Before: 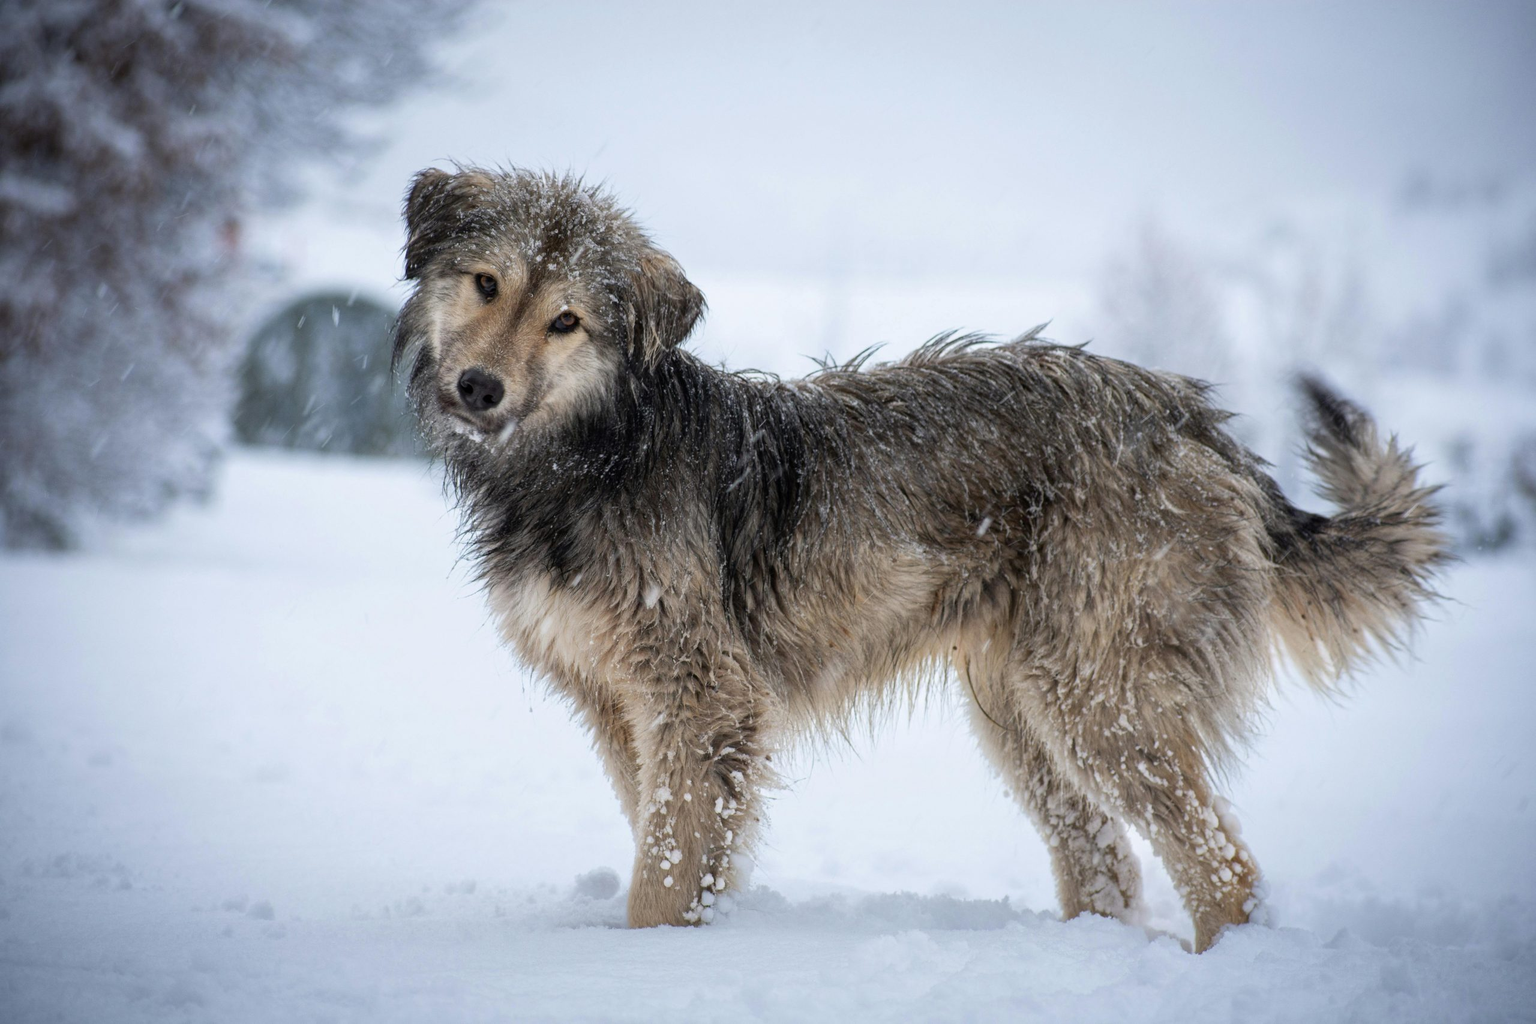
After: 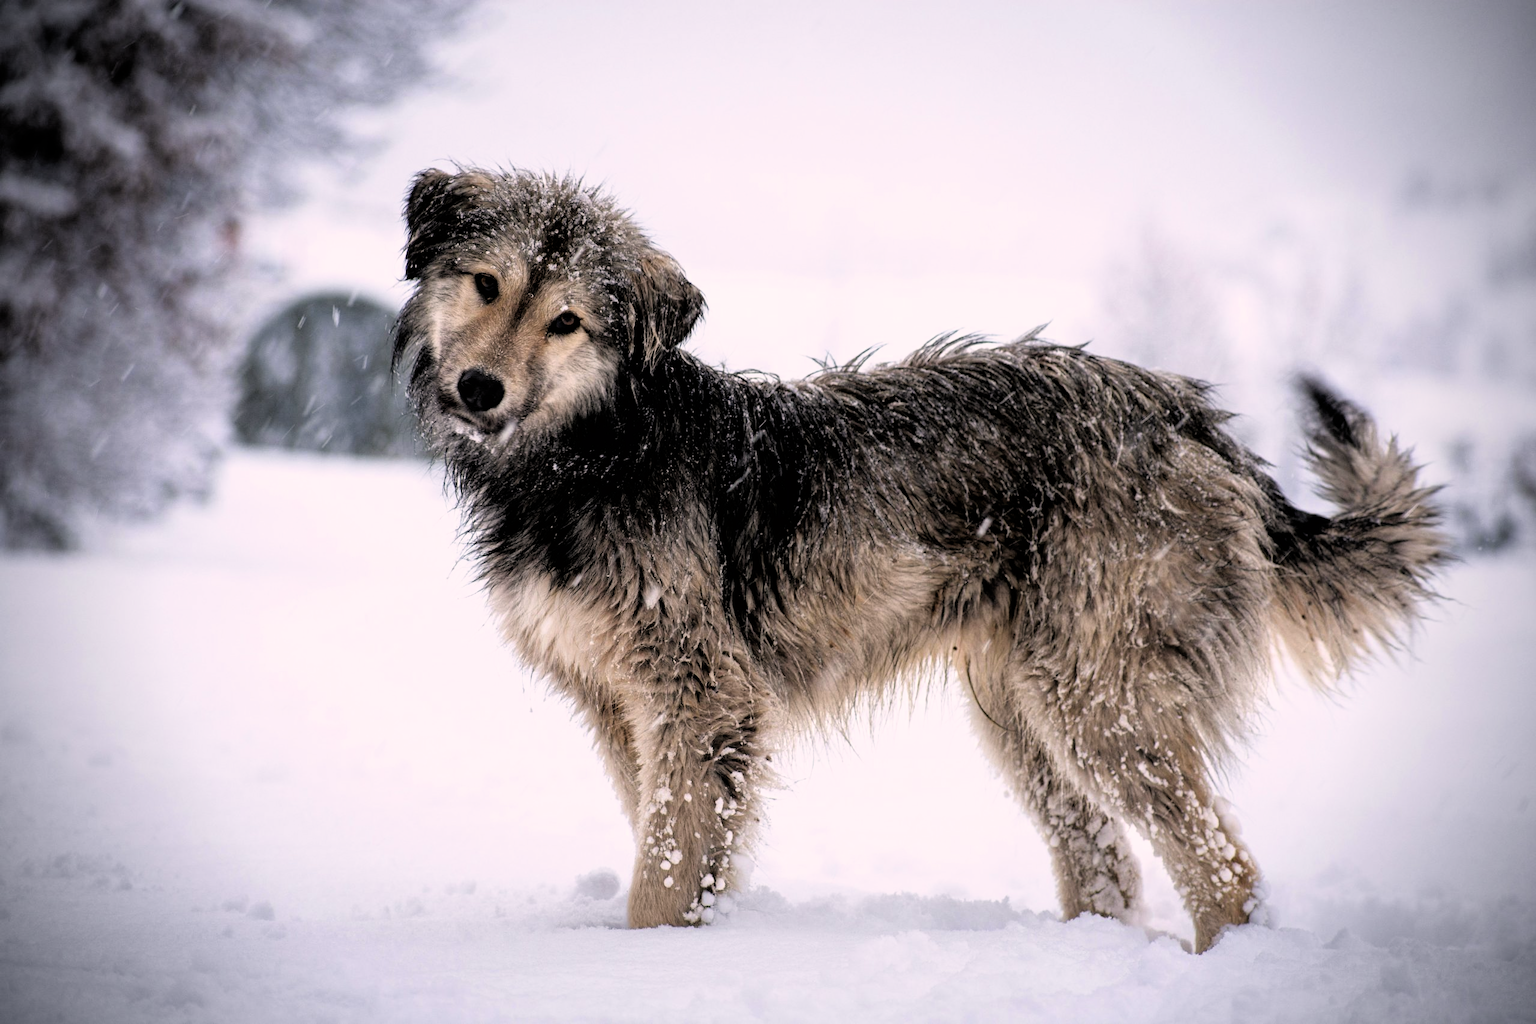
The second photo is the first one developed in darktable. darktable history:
filmic rgb: black relative exposure -3.64 EV, white relative exposure 2.44 EV, hardness 3.29
color correction: highlights a* 7.34, highlights b* 4.37
vignetting: on, module defaults
